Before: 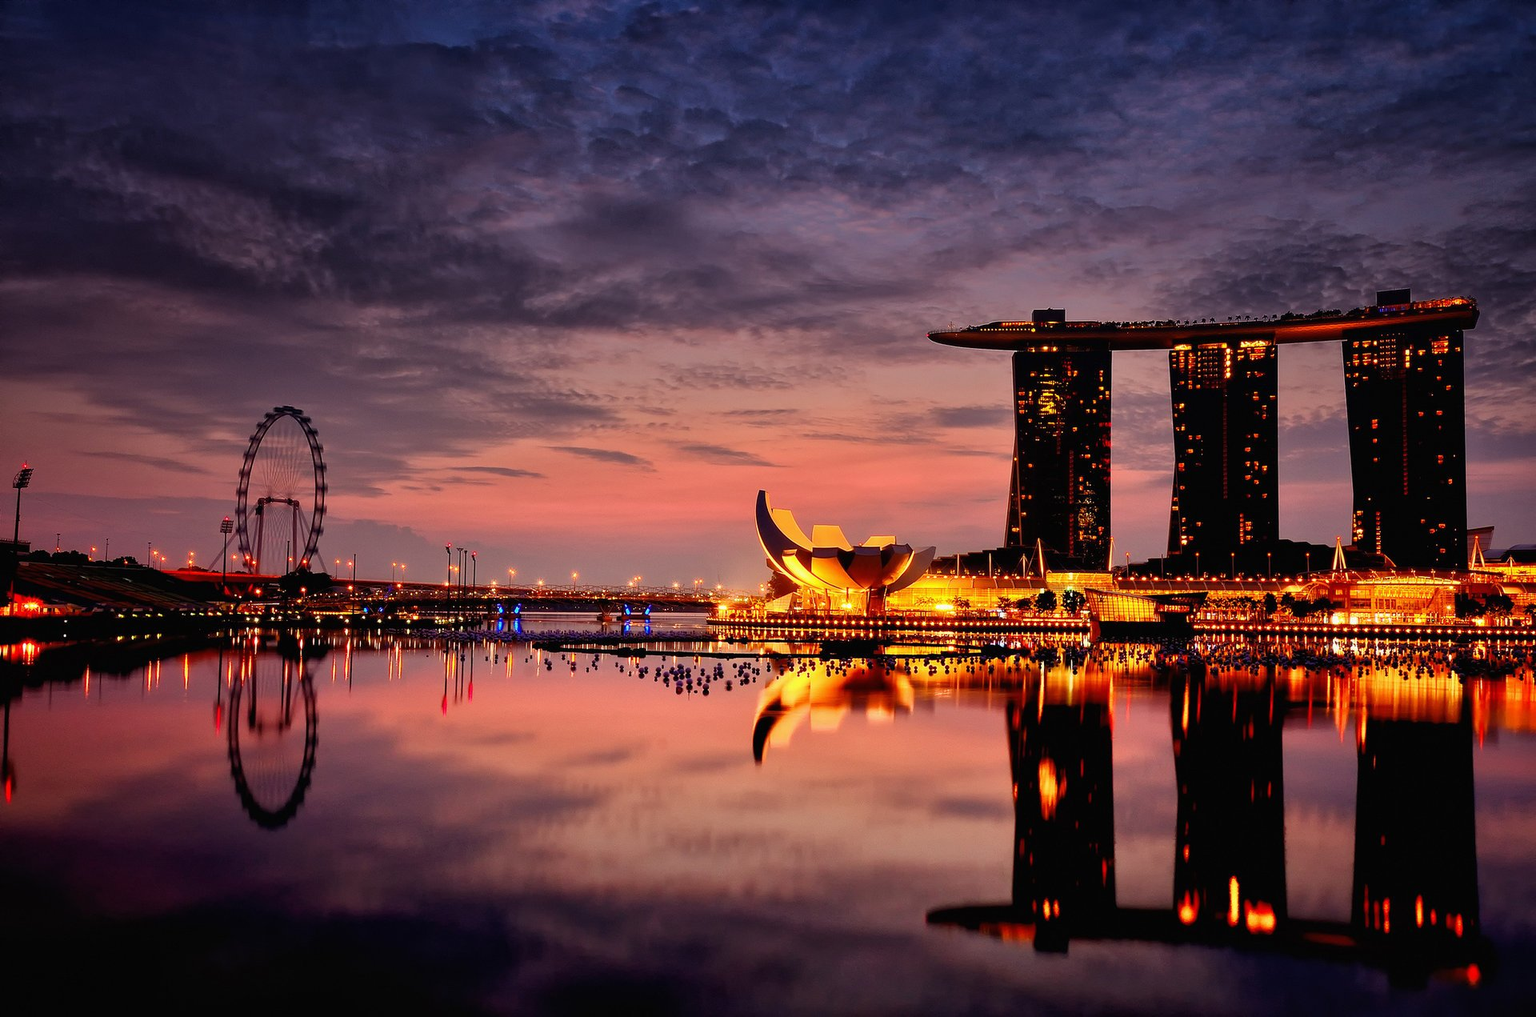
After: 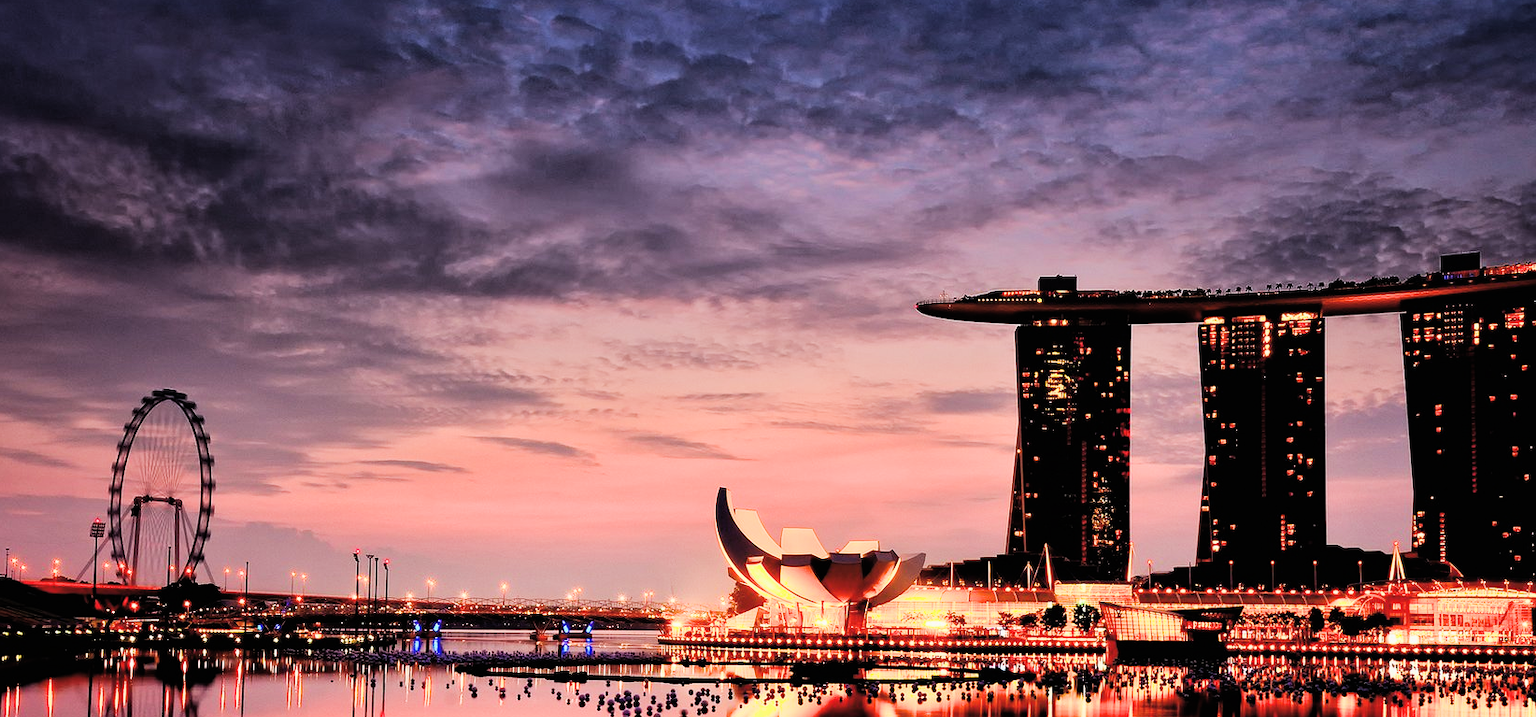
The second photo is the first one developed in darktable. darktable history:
exposure: black level correction -0.005, exposure 1.002 EV, compensate highlight preservation false
filmic rgb: black relative exposure -5 EV, hardness 2.88, contrast 1.3, highlights saturation mix -30%
crop and rotate: left 9.345%, top 7.22%, right 4.982%, bottom 32.331%
